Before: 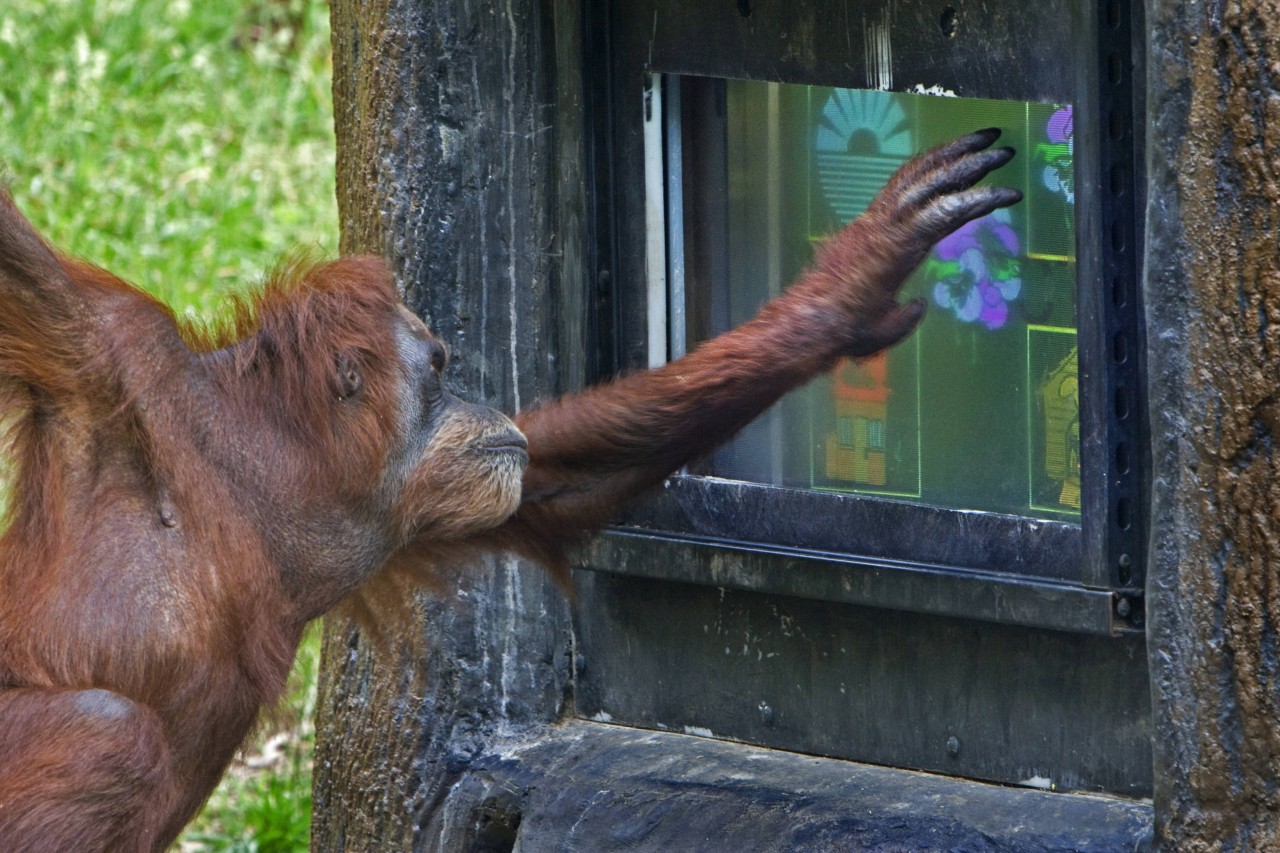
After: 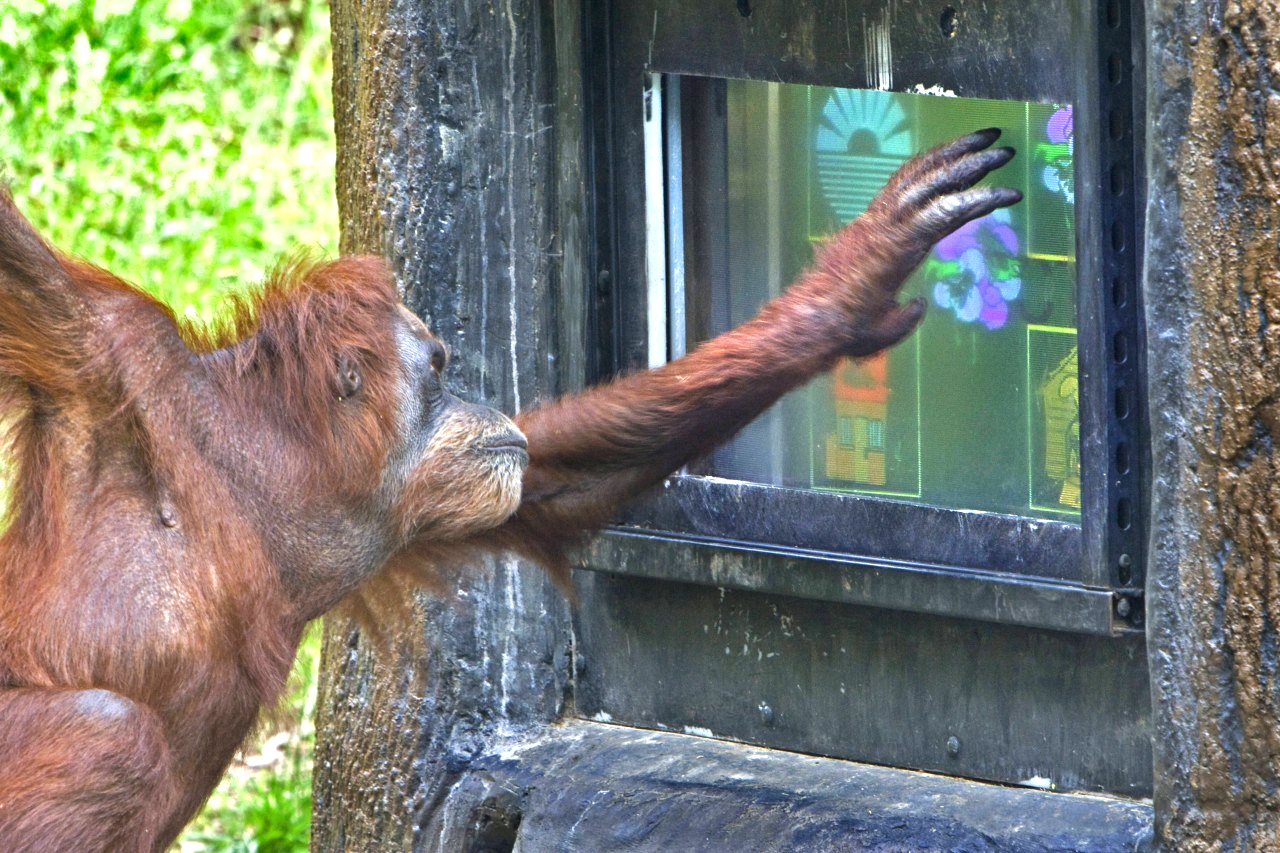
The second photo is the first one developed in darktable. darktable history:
exposure: black level correction 0, exposure 1.105 EV, compensate highlight preservation false
shadows and highlights: white point adjustment 0.841, soften with gaussian
